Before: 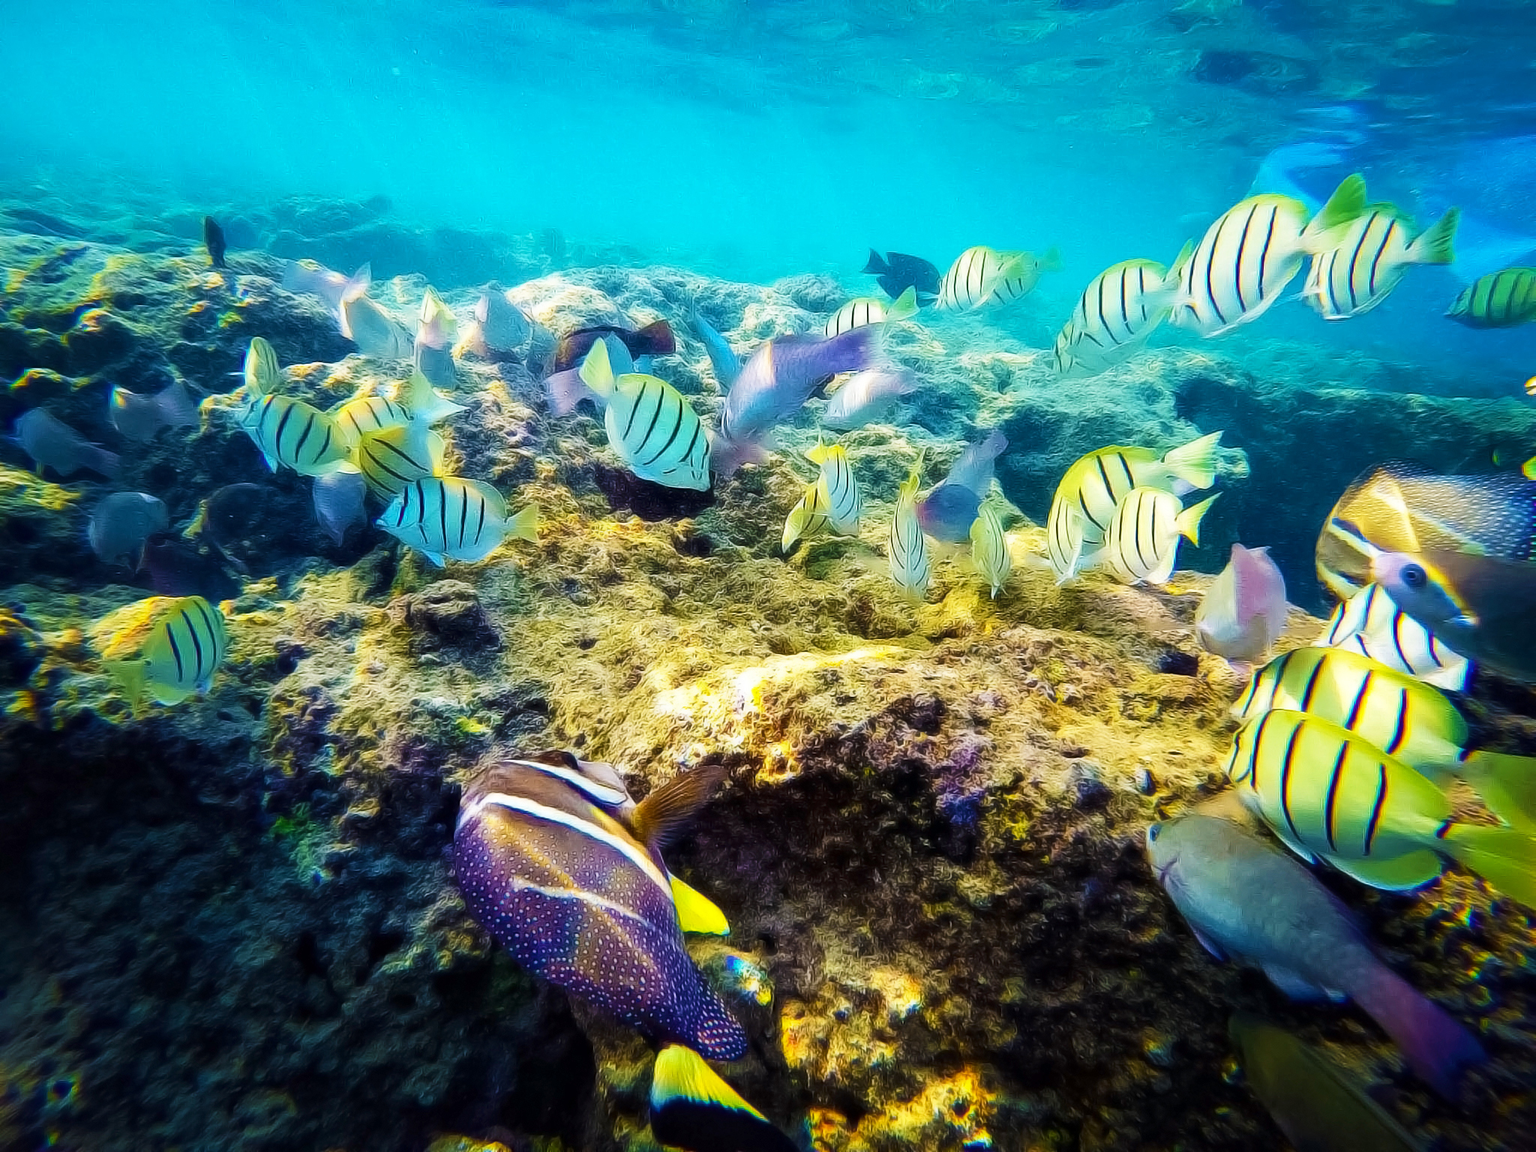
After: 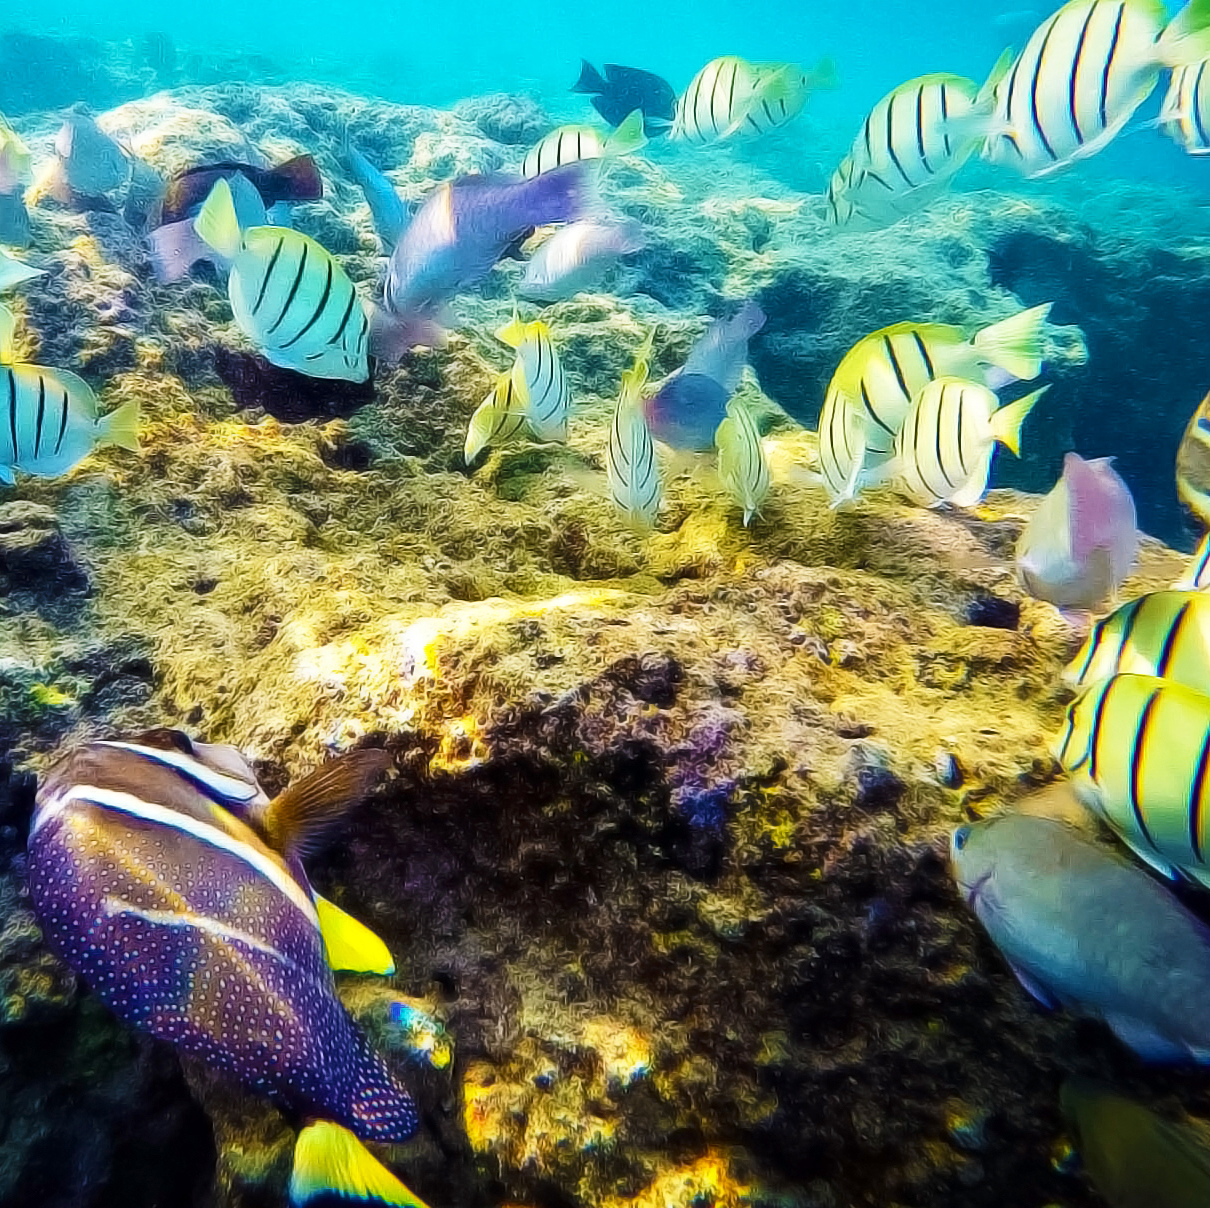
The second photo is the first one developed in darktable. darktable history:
tone equalizer: on, module defaults
crop and rotate: left 28.256%, top 17.734%, right 12.656%, bottom 3.573%
